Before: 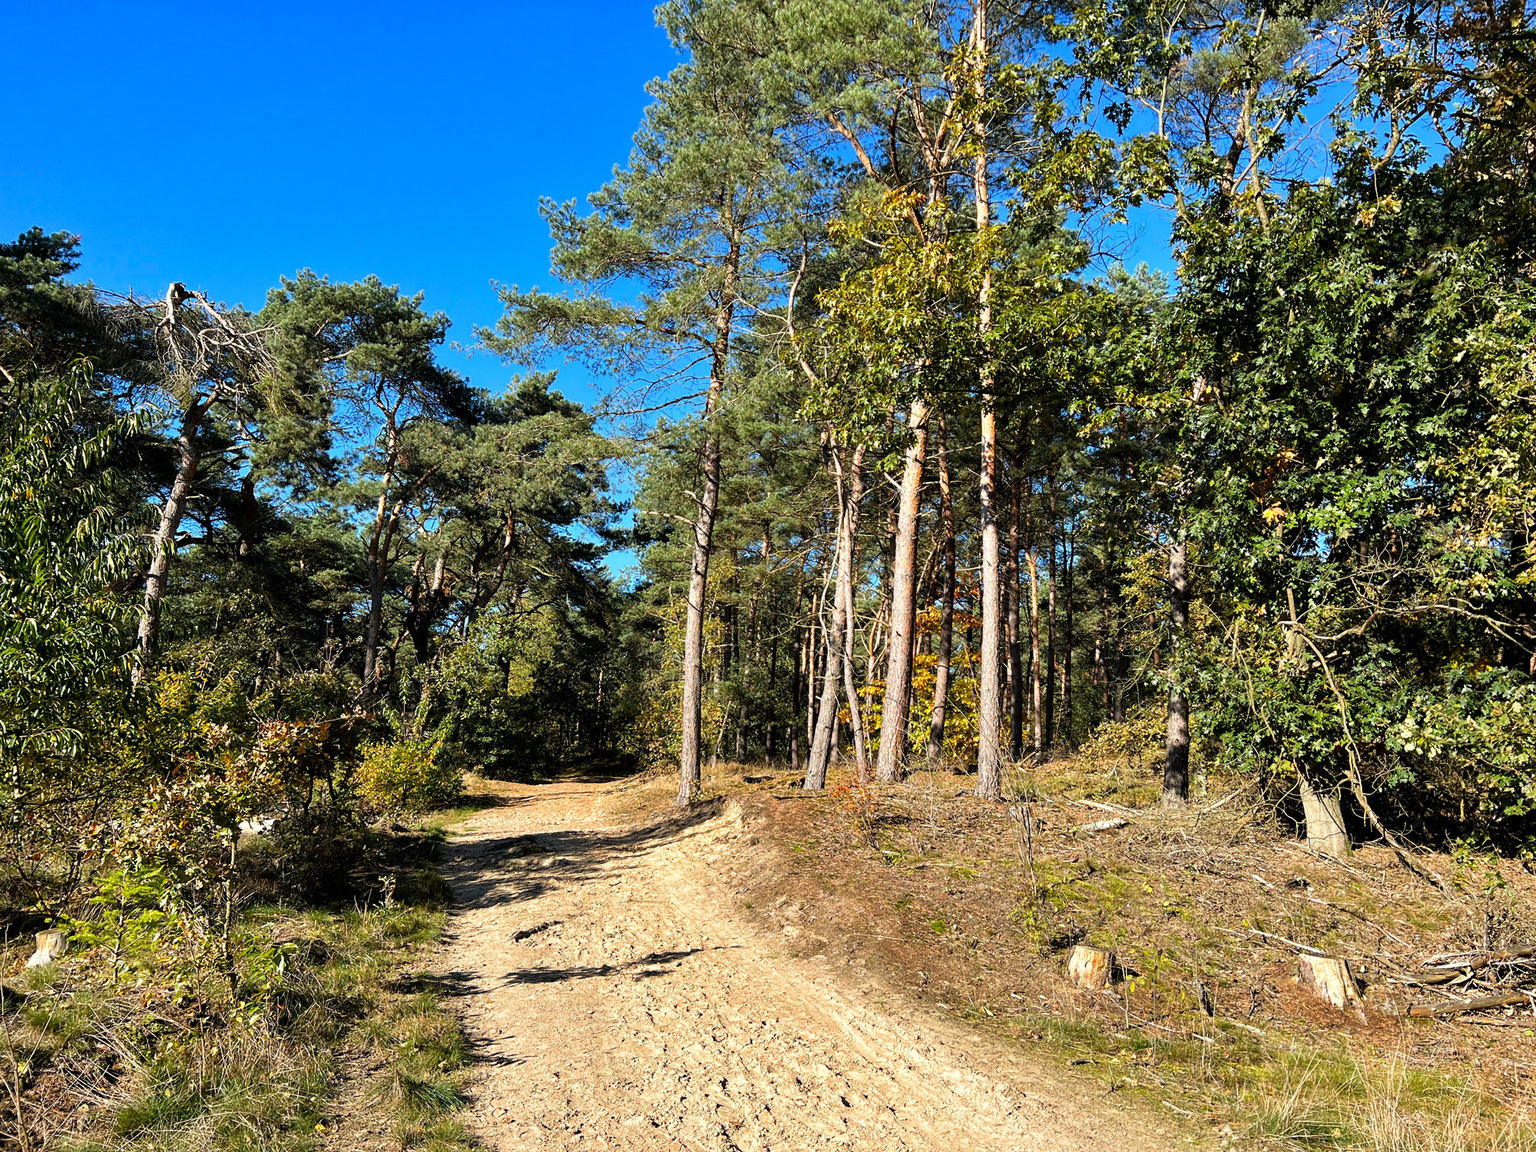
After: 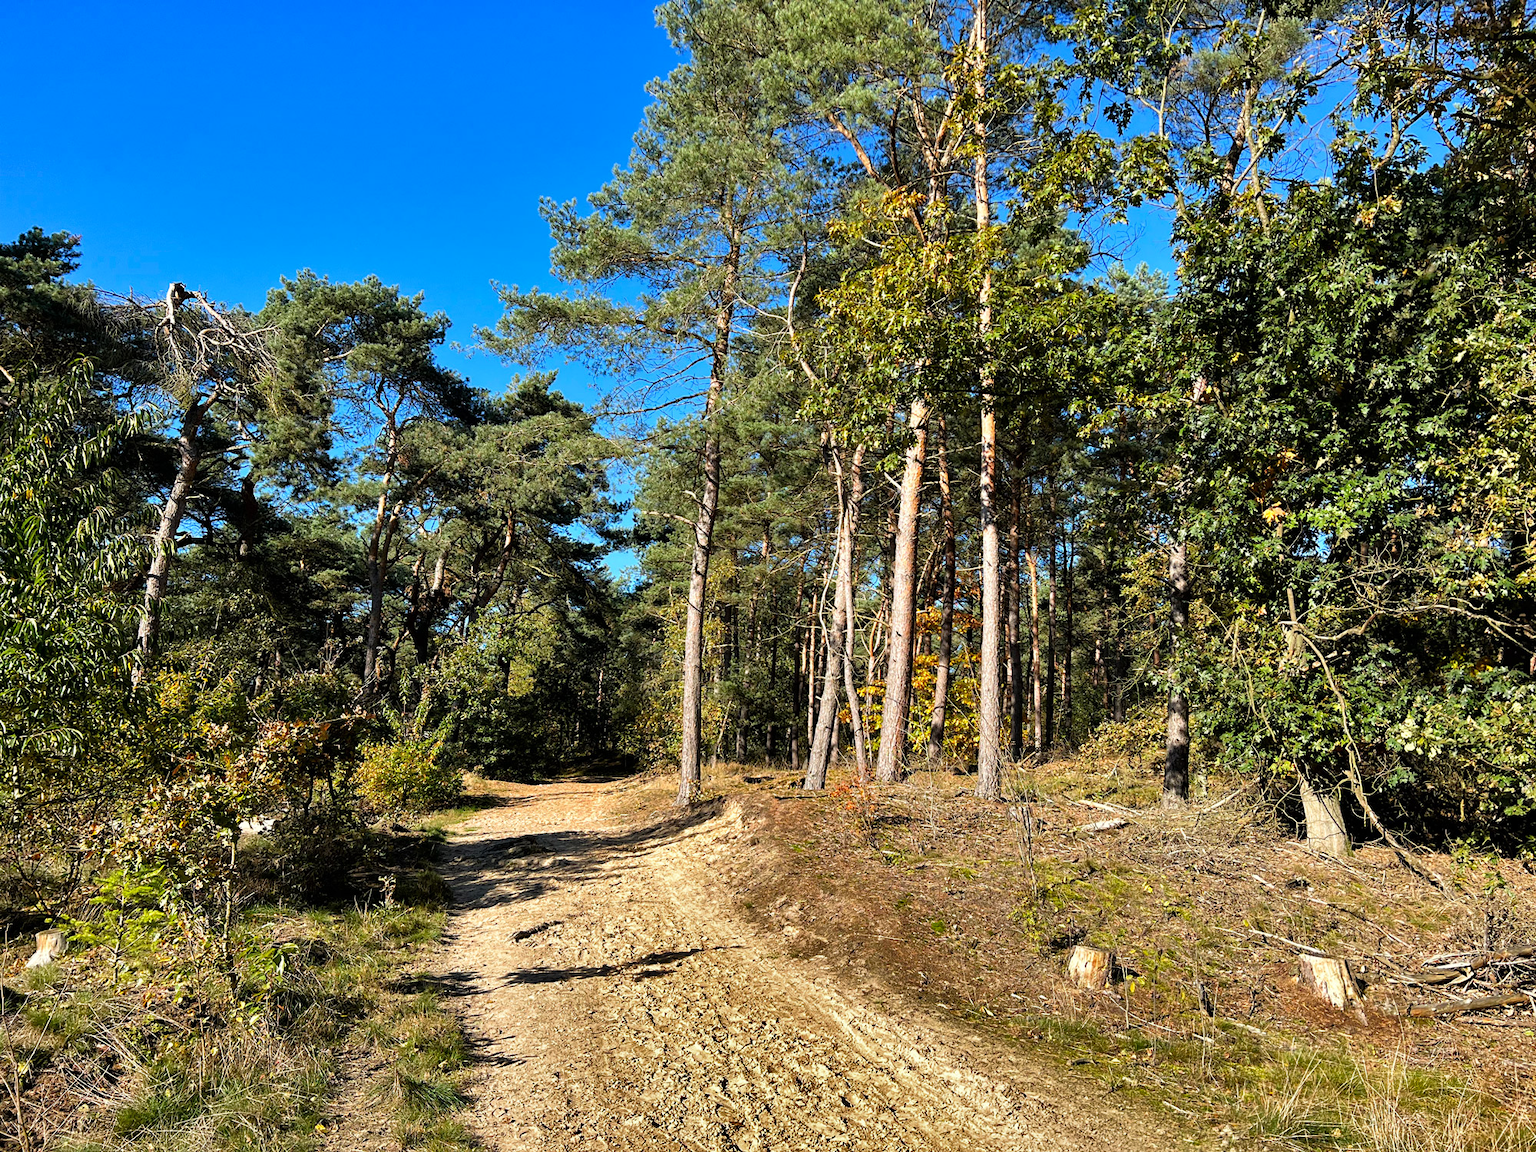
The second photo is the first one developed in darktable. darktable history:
shadows and highlights: shadows 24.6, highlights -78.55, soften with gaussian
